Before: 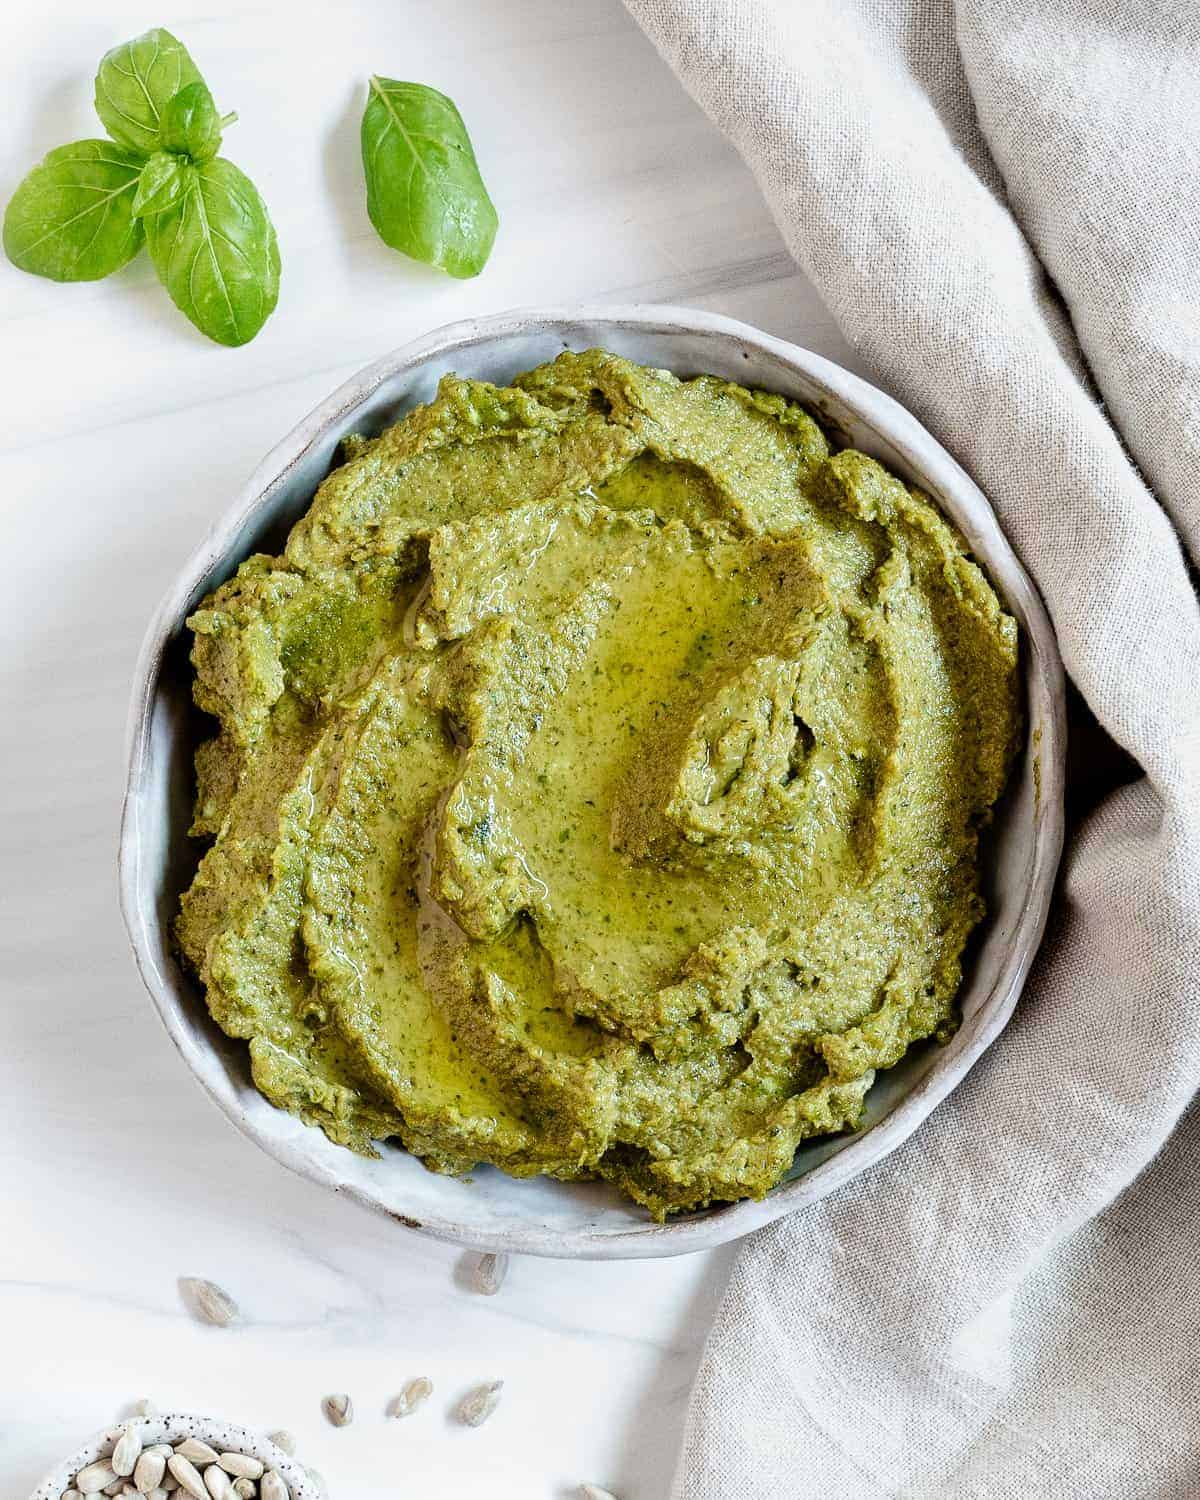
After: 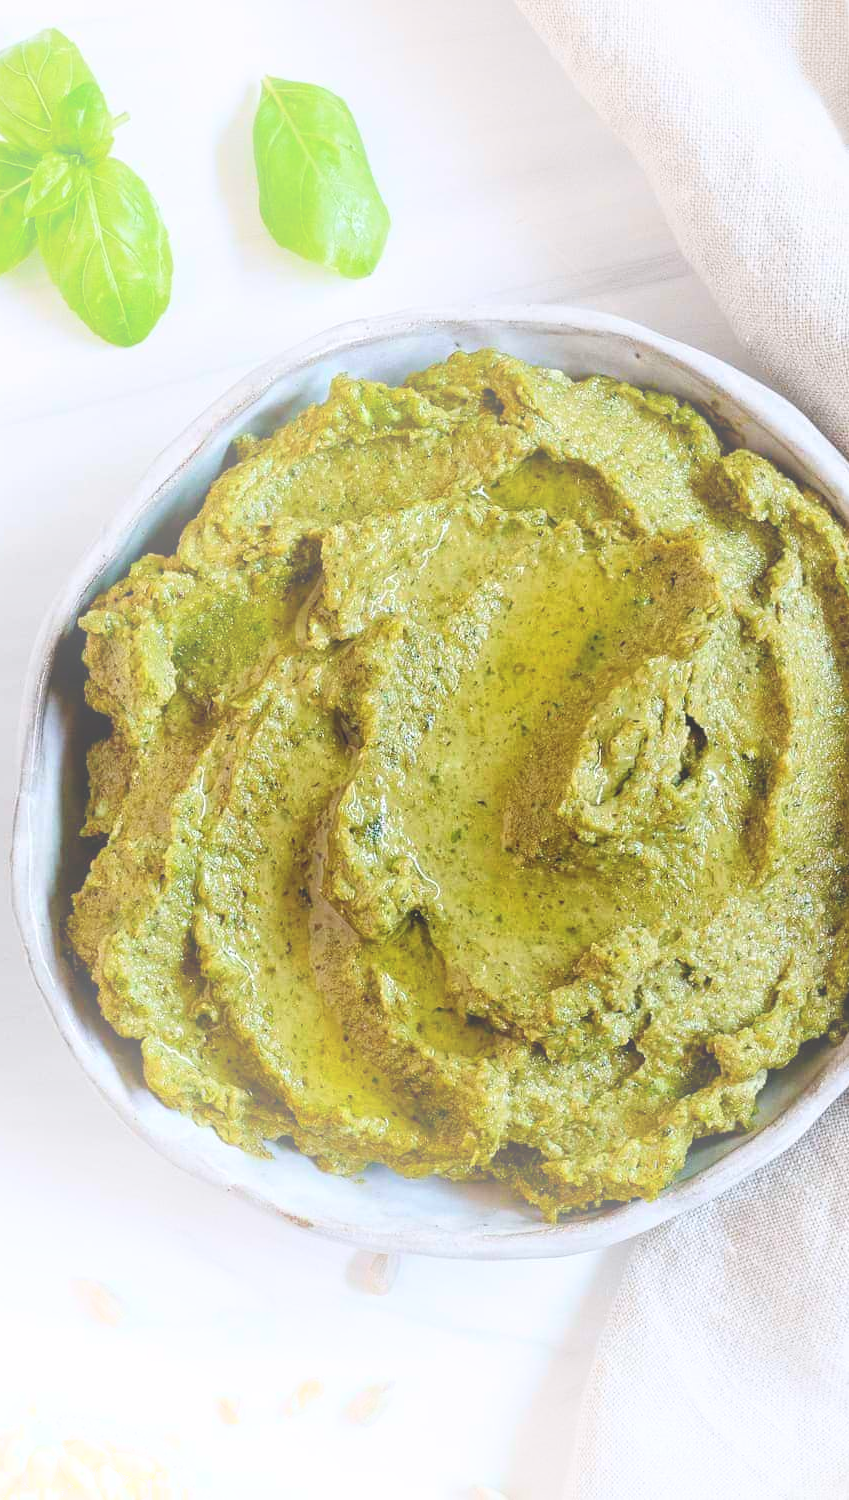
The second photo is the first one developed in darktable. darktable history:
rgb levels: preserve colors max RGB
white balance: red 1.004, blue 1.024
crop and rotate: left 9.061%, right 20.142%
bloom: size 40%
